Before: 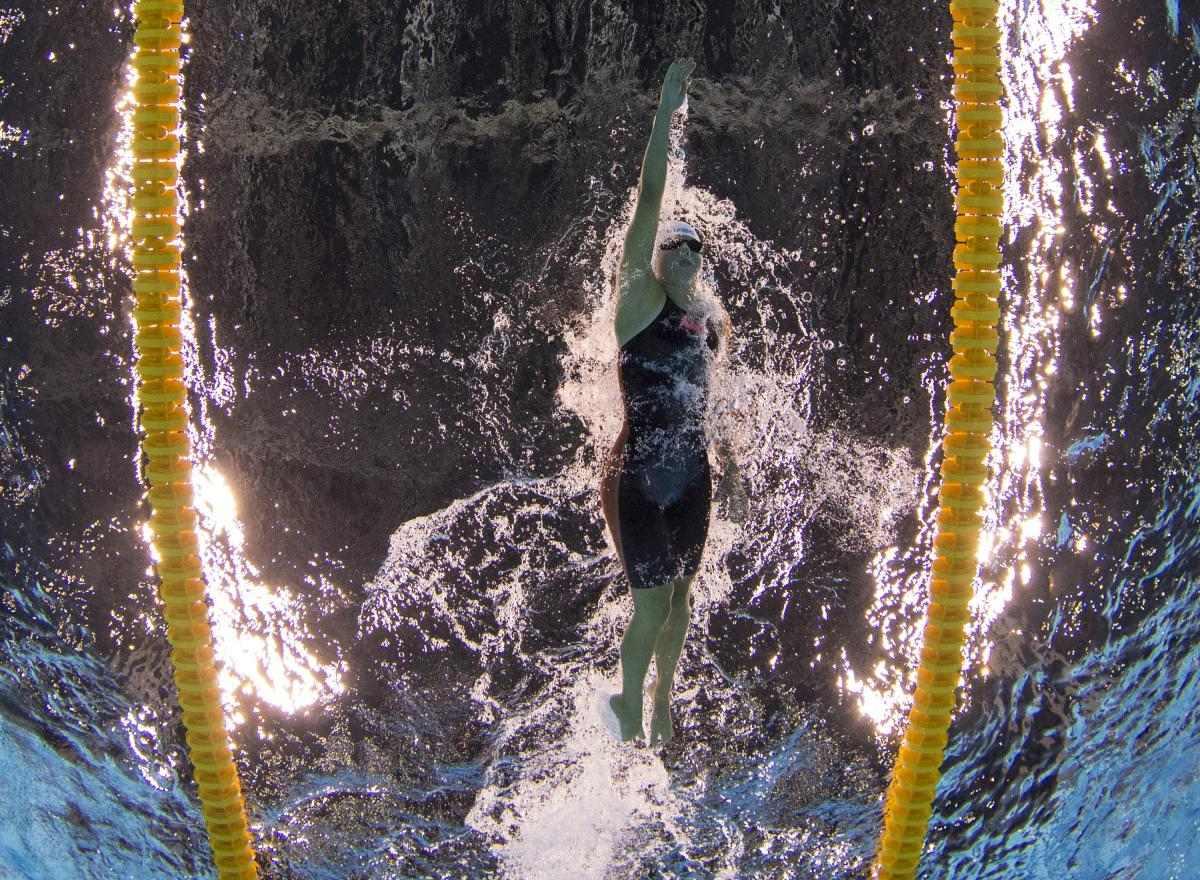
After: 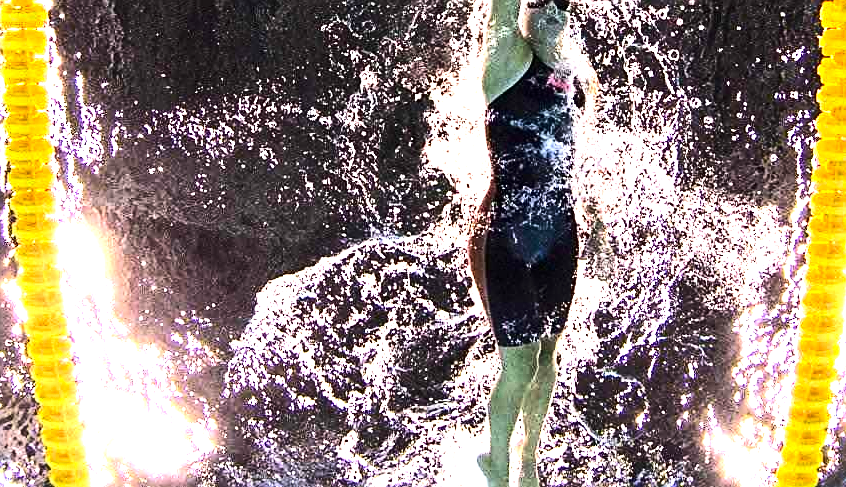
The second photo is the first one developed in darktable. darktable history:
exposure: exposure 1 EV, compensate highlight preservation false
sharpen: on, module defaults
contrast brightness saturation: contrast 0.18, saturation 0.3
crop: left 11.123%, top 27.61%, right 18.3%, bottom 17.034%
tone equalizer: -8 EV -1.08 EV, -7 EV -1.01 EV, -6 EV -0.867 EV, -5 EV -0.578 EV, -3 EV 0.578 EV, -2 EV 0.867 EV, -1 EV 1.01 EV, +0 EV 1.08 EV, edges refinement/feathering 500, mask exposure compensation -1.57 EV, preserve details no
